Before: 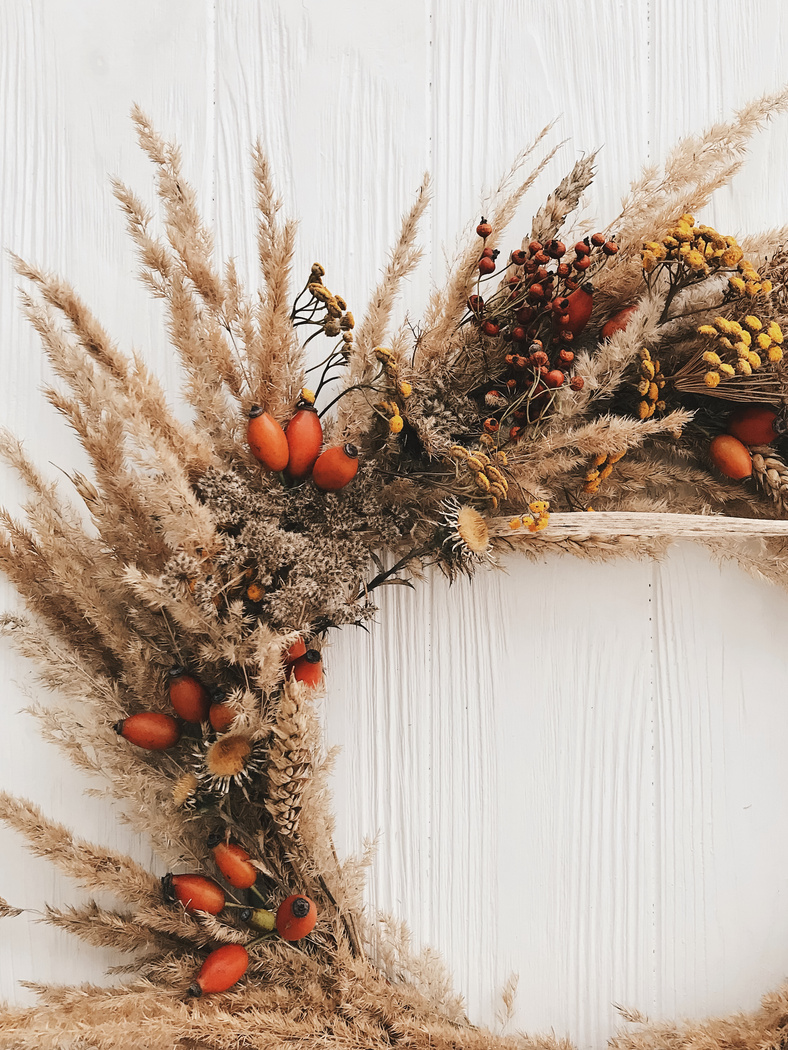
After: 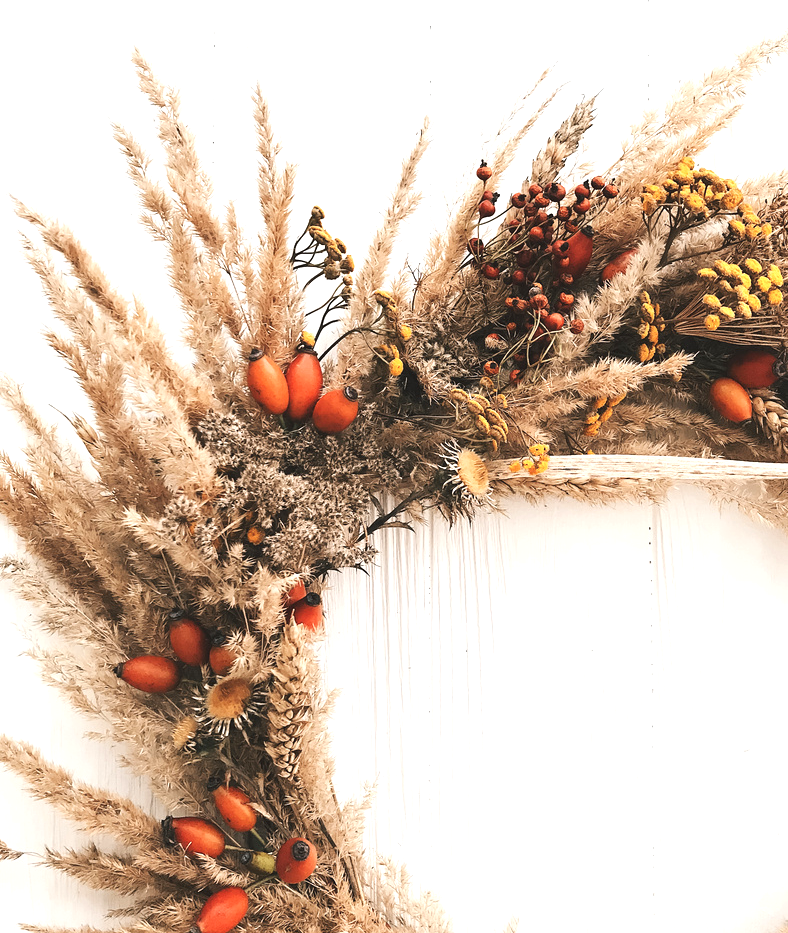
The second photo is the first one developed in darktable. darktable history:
crop and rotate: top 5.498%, bottom 5.602%
tone equalizer: on, module defaults
exposure: black level correction 0, exposure 0.7 EV, compensate highlight preservation false
